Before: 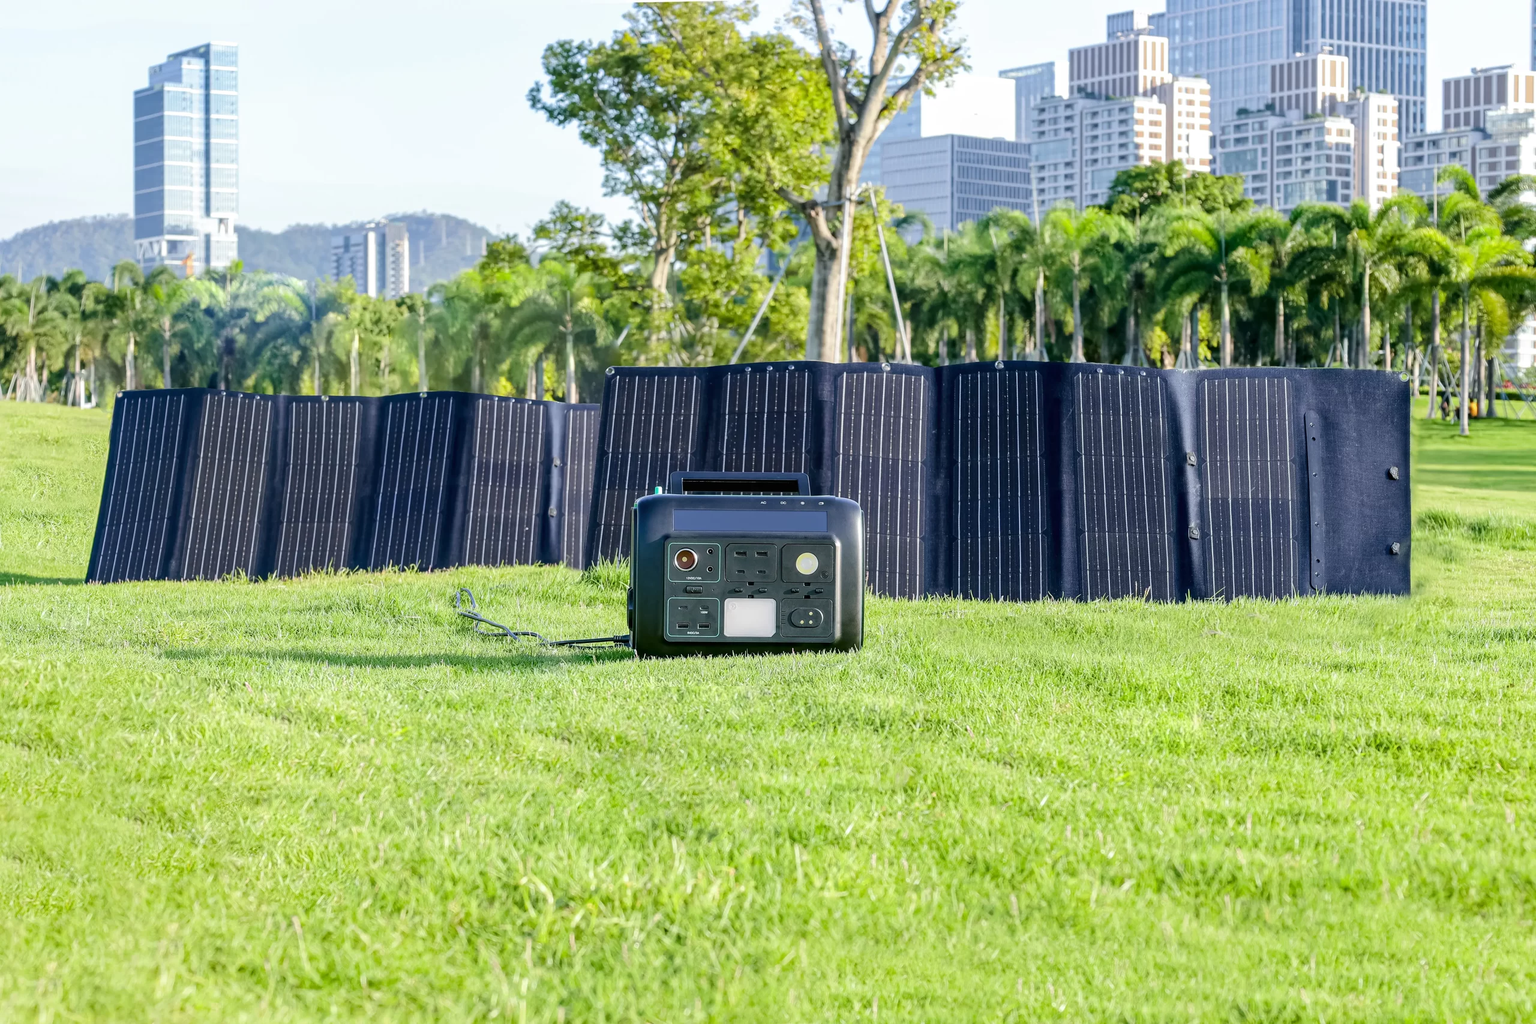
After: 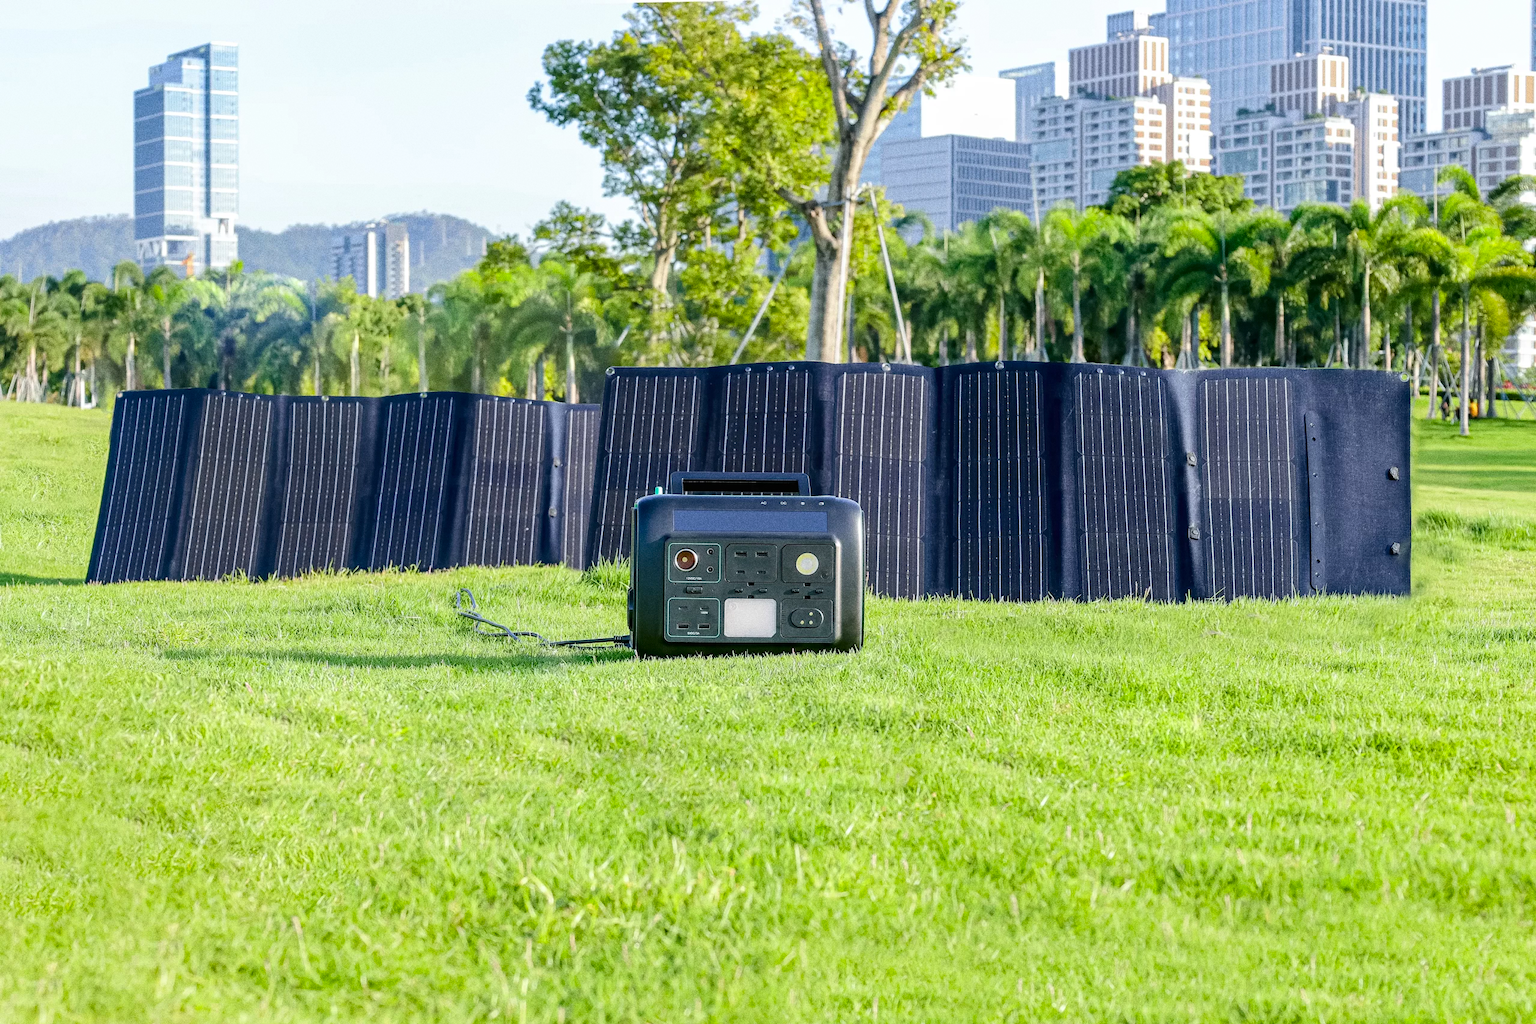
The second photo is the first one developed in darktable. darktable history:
grain: coarseness 0.09 ISO, strength 40%
color correction: saturation 1.11
